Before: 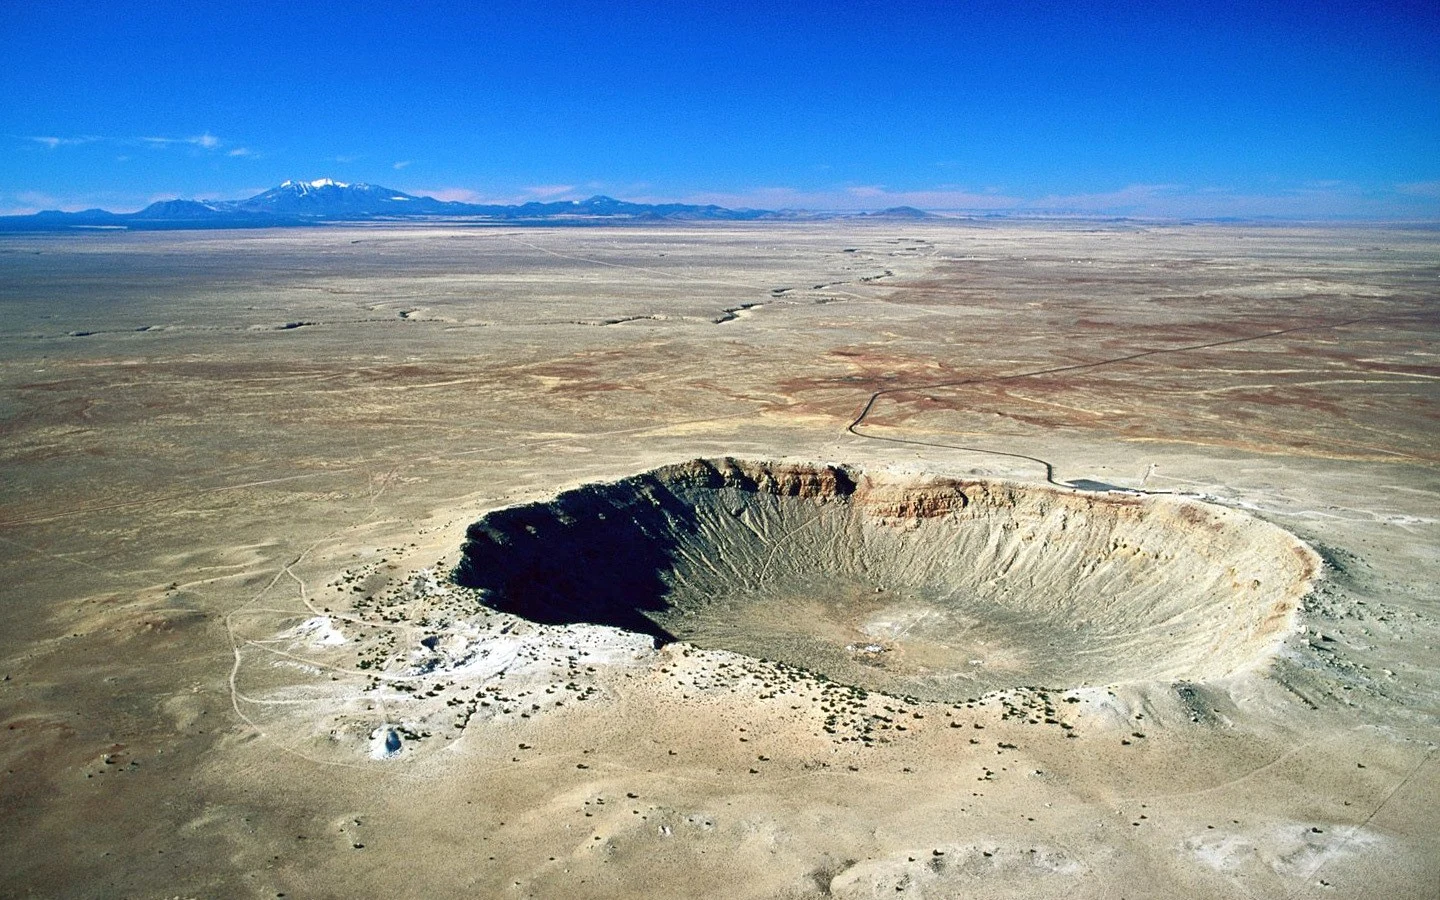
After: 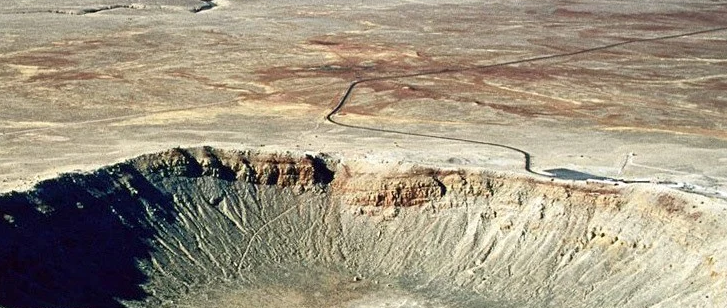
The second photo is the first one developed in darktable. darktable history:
crop: left 36.312%, top 34.557%, right 13.173%, bottom 31.158%
